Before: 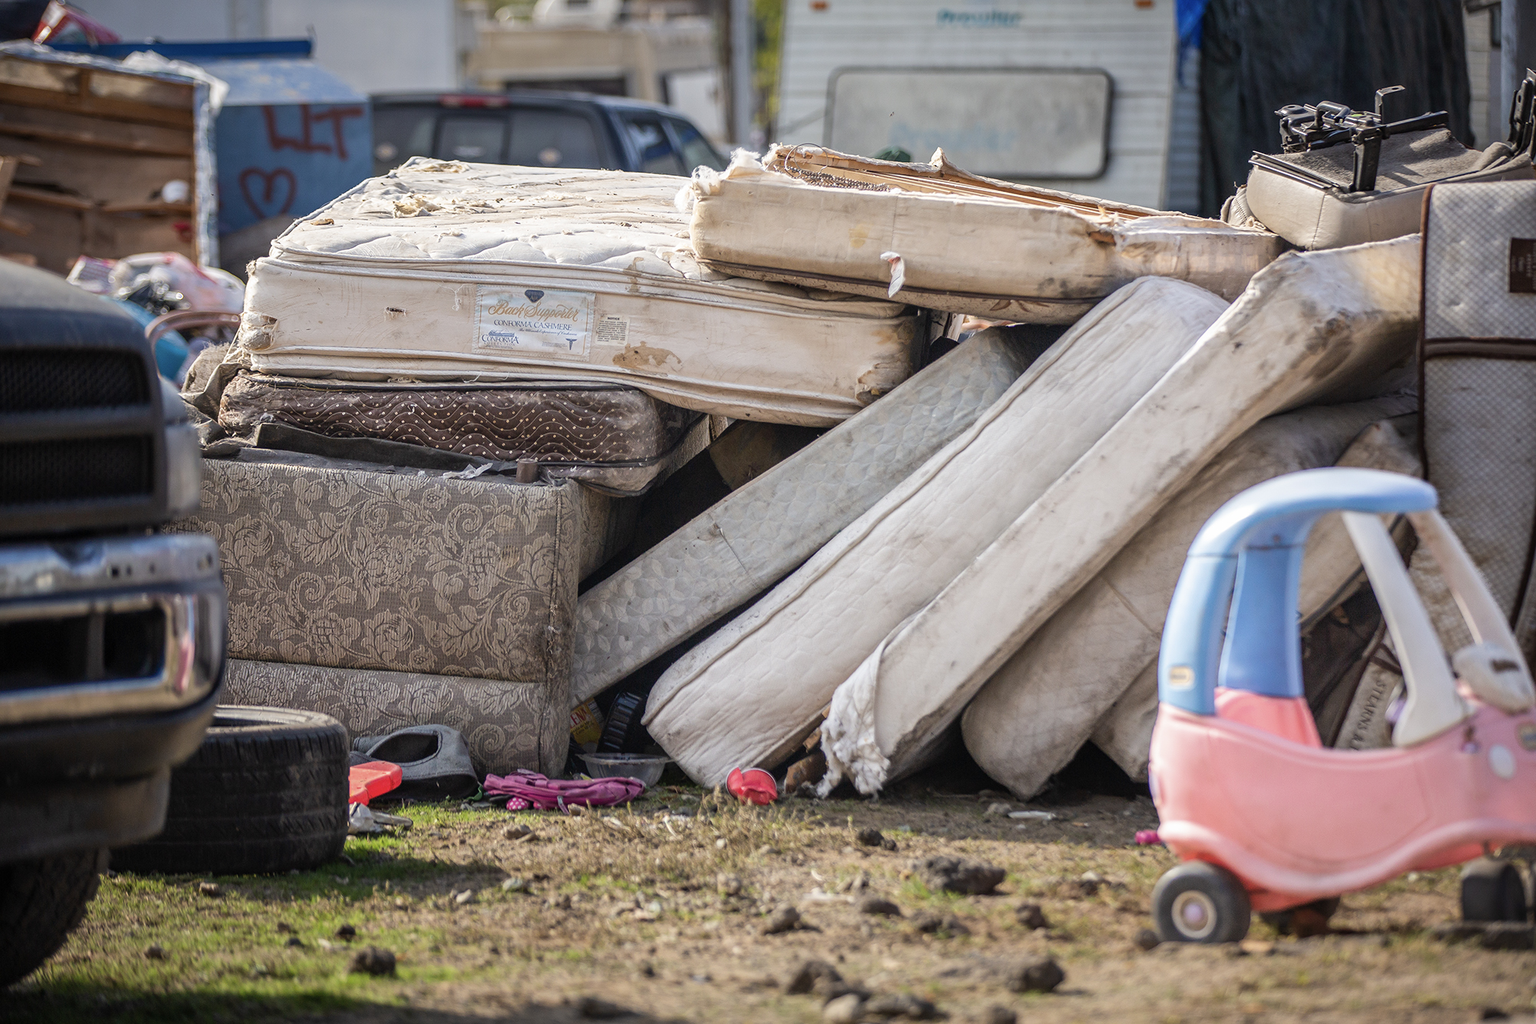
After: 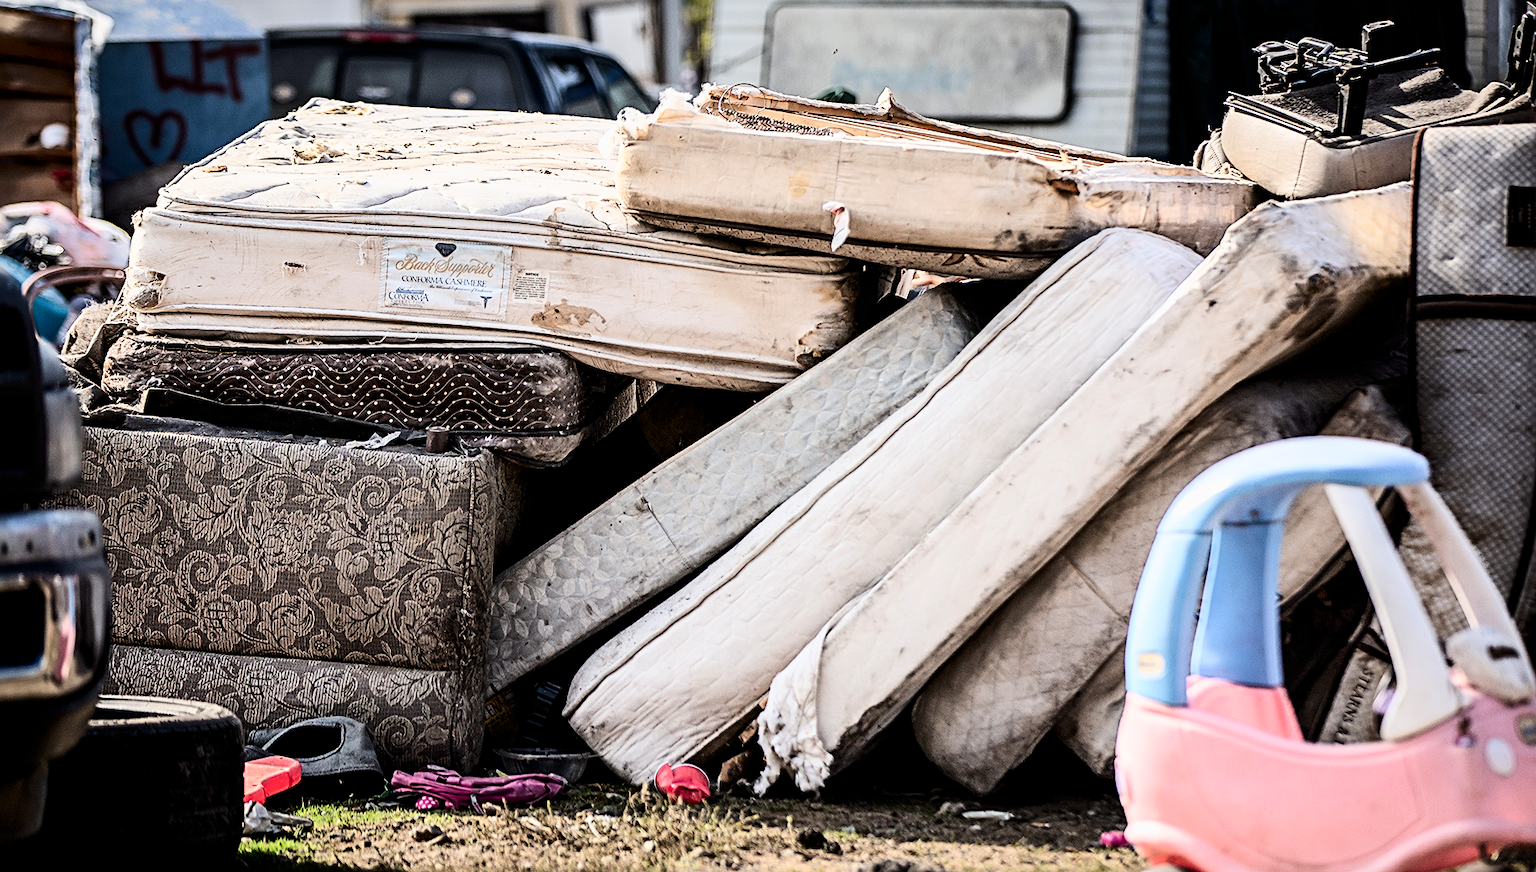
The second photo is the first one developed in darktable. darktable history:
sharpen: radius 2.732
contrast brightness saturation: contrast 0.291
filmic rgb: black relative exposure -3.98 EV, white relative exposure 2.98 EV, threshold 3.03 EV, hardness 3, contrast 1.406, color science v6 (2022), enable highlight reconstruction true
crop: left 8.197%, top 6.54%, bottom 15.204%
